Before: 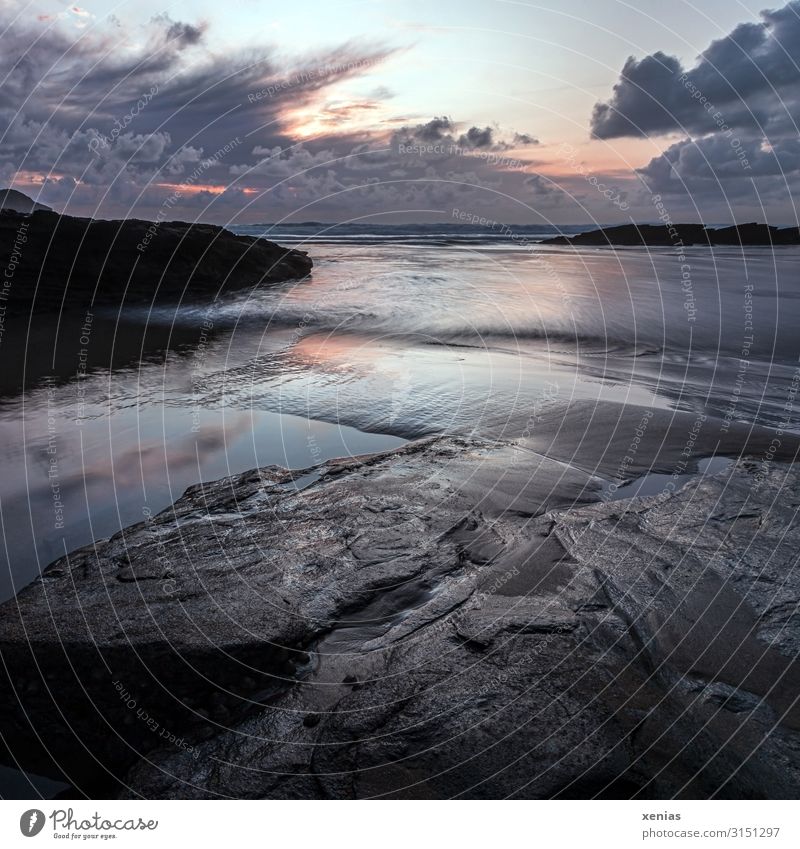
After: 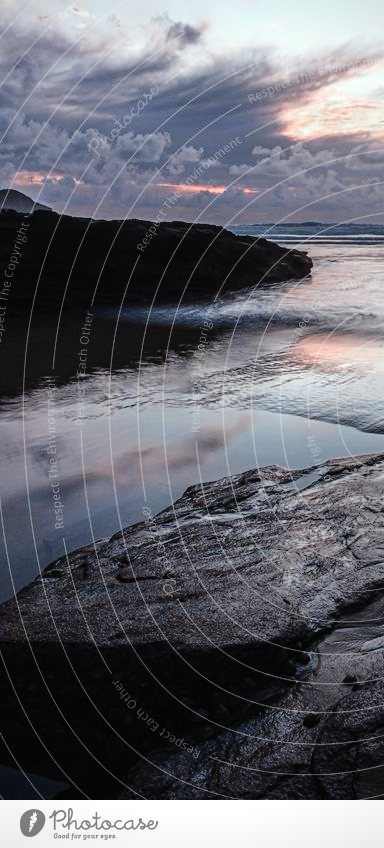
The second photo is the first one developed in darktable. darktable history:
vignetting: fall-off start 92.1%
crop and rotate: left 0.014%, top 0%, right 51.967%
color zones: curves: ch0 [(0.006, 0.385) (0.143, 0.563) (0.243, 0.321) (0.352, 0.464) (0.516, 0.456) (0.625, 0.5) (0.75, 0.5) (0.875, 0.5)]; ch1 [(0, 0.5) (0.134, 0.504) (0.246, 0.463) (0.421, 0.515) (0.5, 0.56) (0.625, 0.5) (0.75, 0.5) (0.875, 0.5)]; ch2 [(0, 0.5) (0.131, 0.426) (0.307, 0.289) (0.38, 0.188) (0.513, 0.216) (0.625, 0.548) (0.75, 0.468) (0.838, 0.396) (0.971, 0.311)]
tone curve: curves: ch0 [(0, 0.01) (0.052, 0.045) (0.136, 0.133) (0.29, 0.332) (0.453, 0.531) (0.676, 0.751) (0.89, 0.919) (1, 1)]; ch1 [(0, 0) (0.094, 0.081) (0.285, 0.299) (0.385, 0.403) (0.446, 0.443) (0.502, 0.5) (0.544, 0.552) (0.589, 0.612) (0.722, 0.728) (1, 1)]; ch2 [(0, 0) (0.257, 0.217) (0.43, 0.421) (0.498, 0.507) (0.531, 0.544) (0.56, 0.579) (0.625, 0.642) (1, 1)], preserve colors none
